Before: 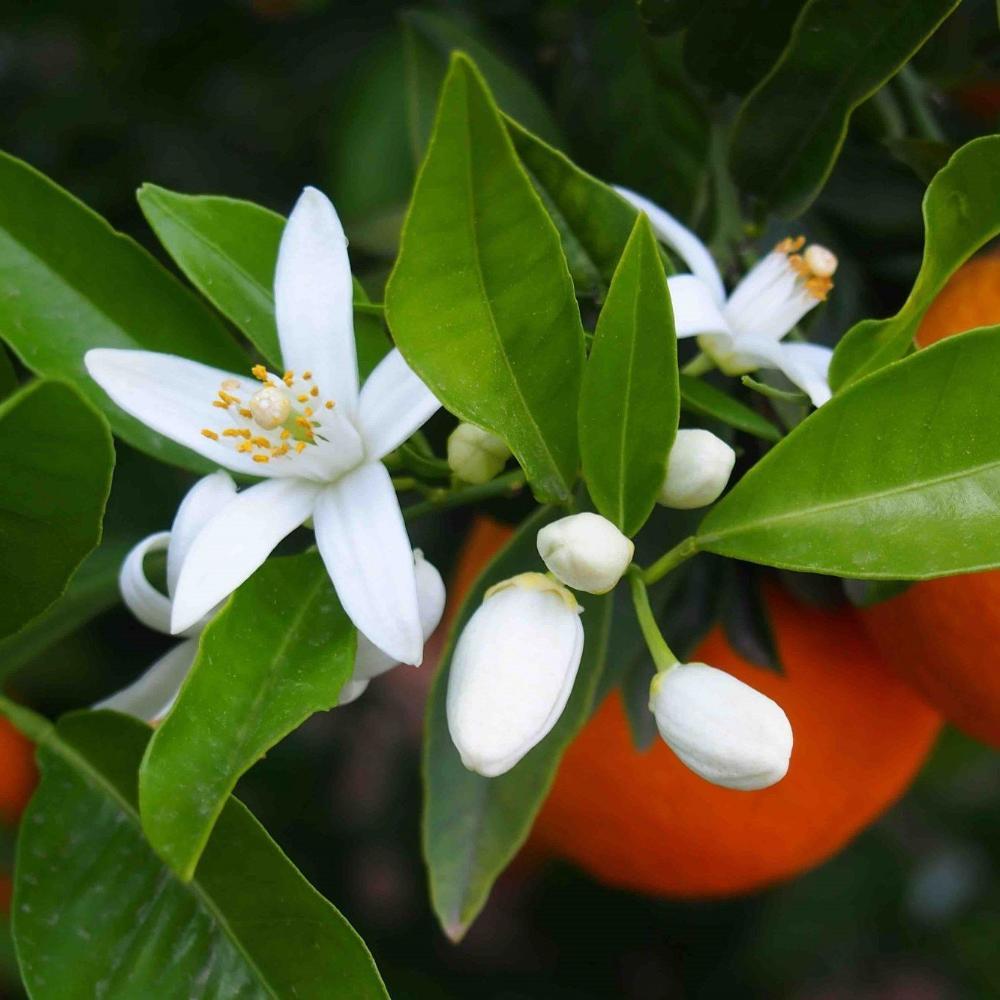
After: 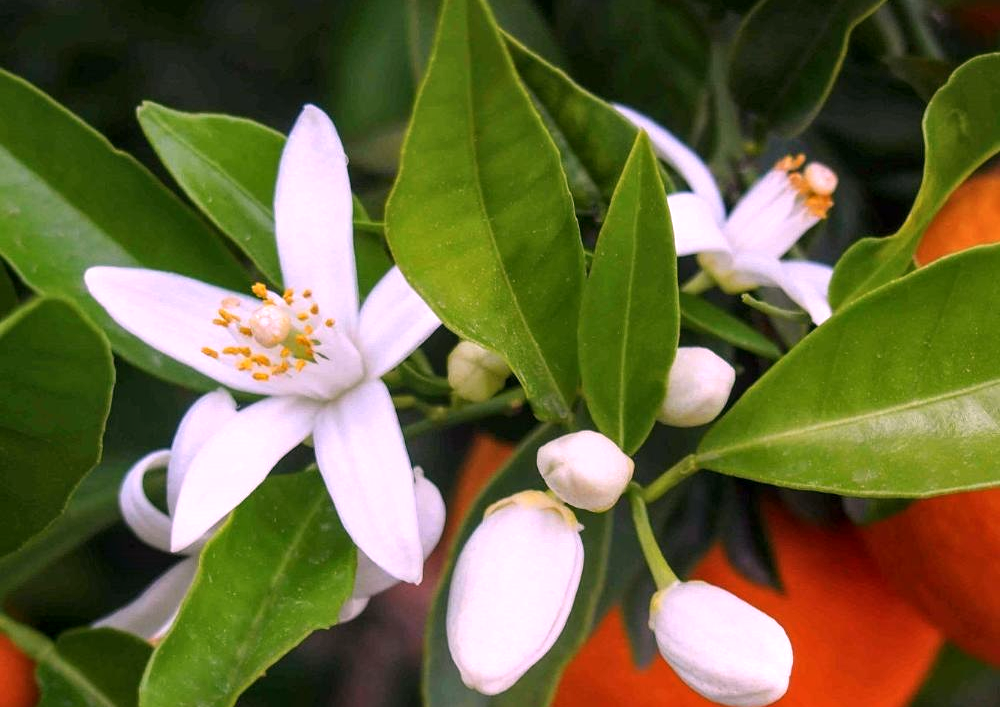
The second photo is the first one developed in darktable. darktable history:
crop and rotate: top 8.293%, bottom 20.996%
local contrast: detail 130%
white balance: red 1.188, blue 1.11
